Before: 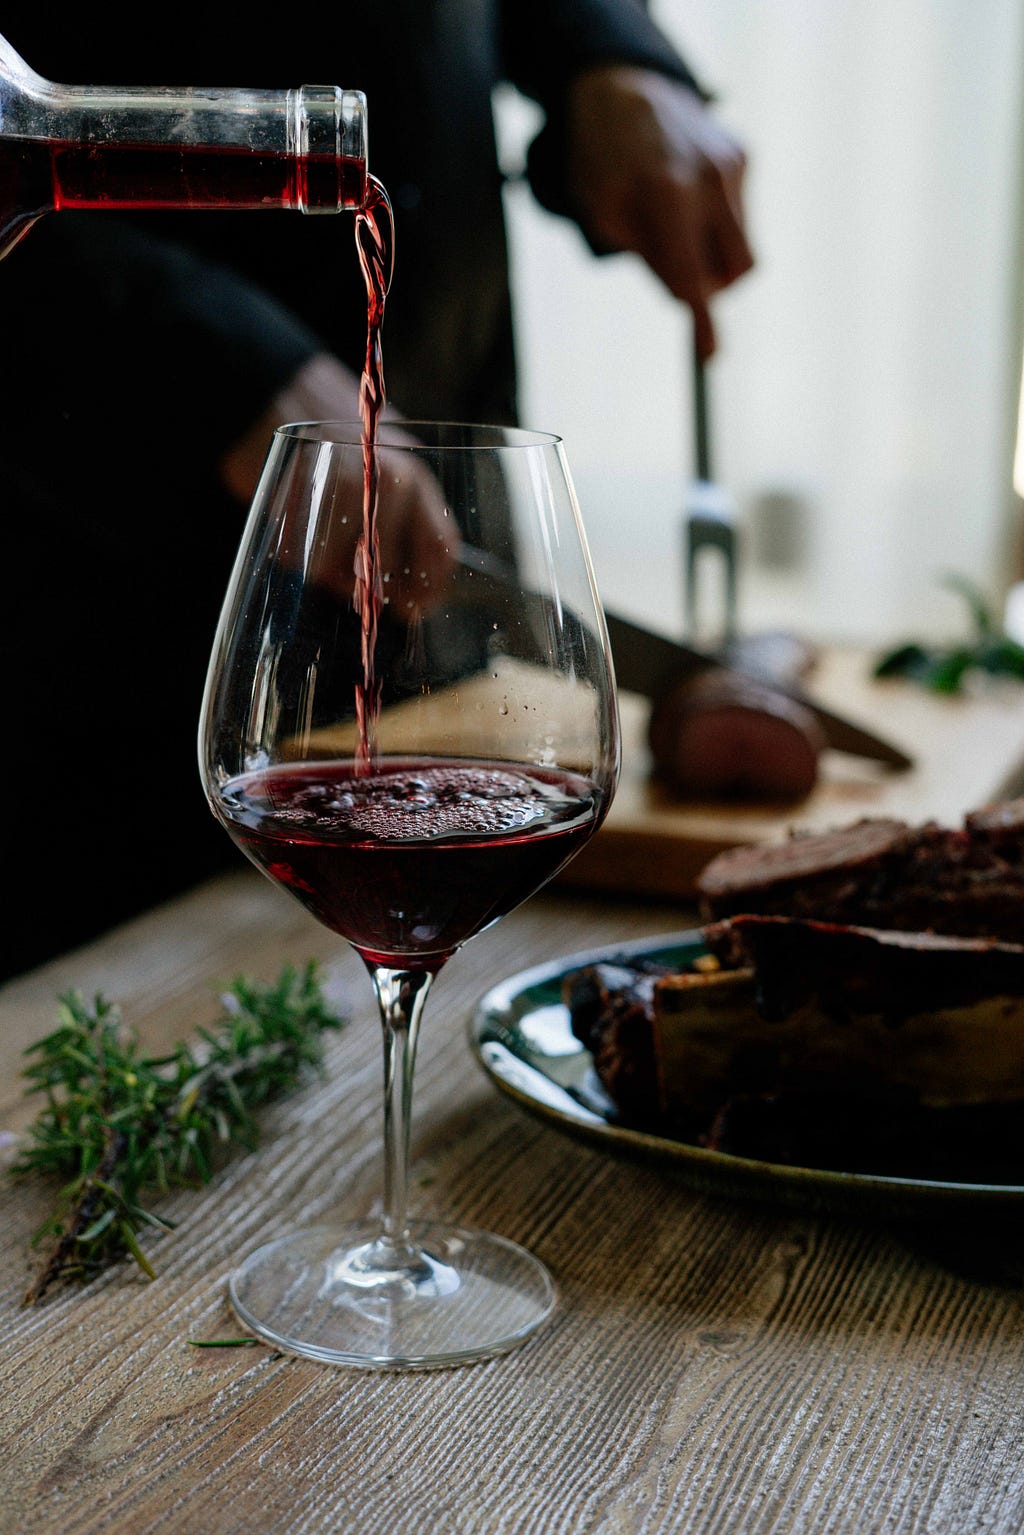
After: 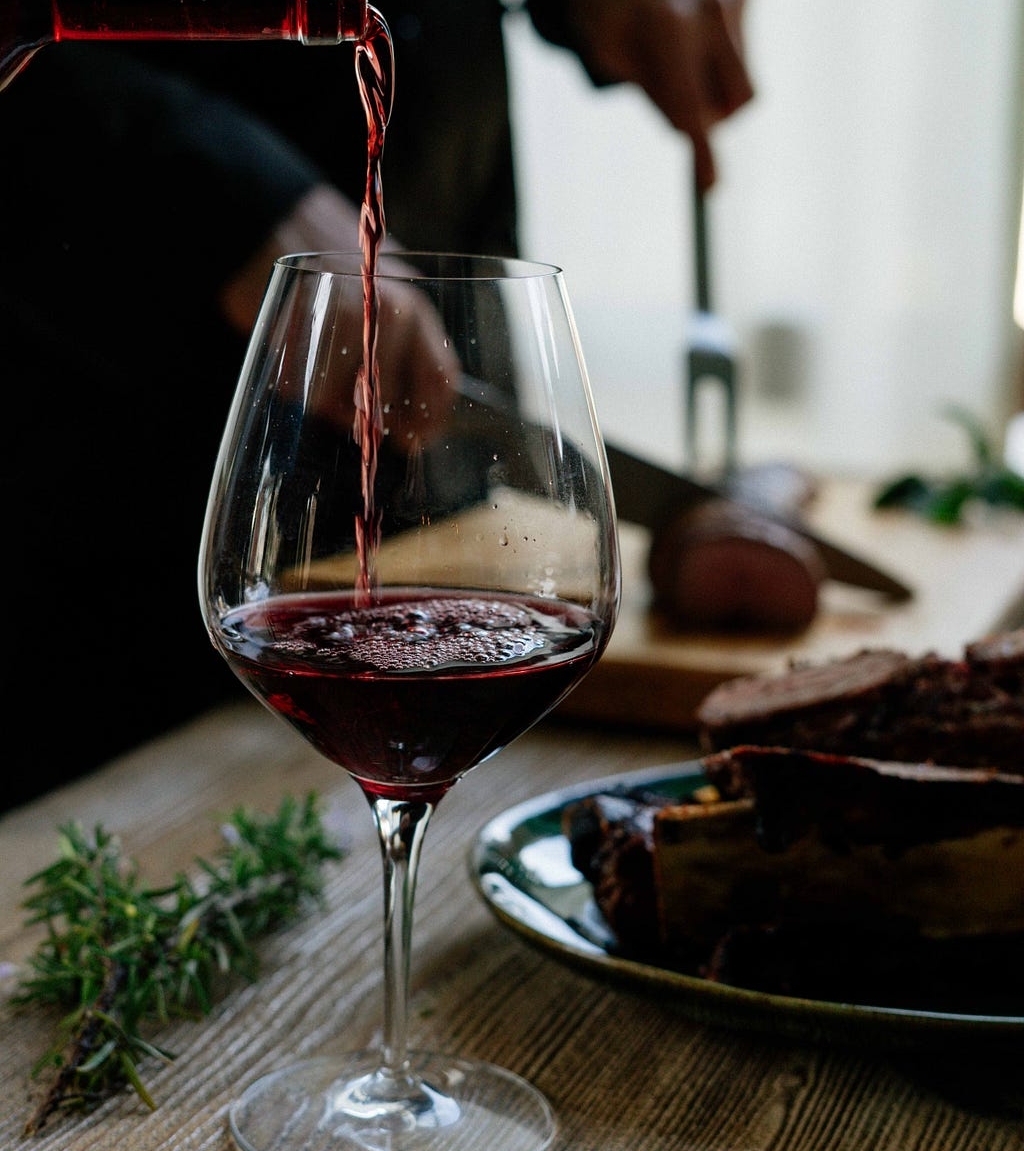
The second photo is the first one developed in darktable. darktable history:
crop: top 11.014%, bottom 13.956%
